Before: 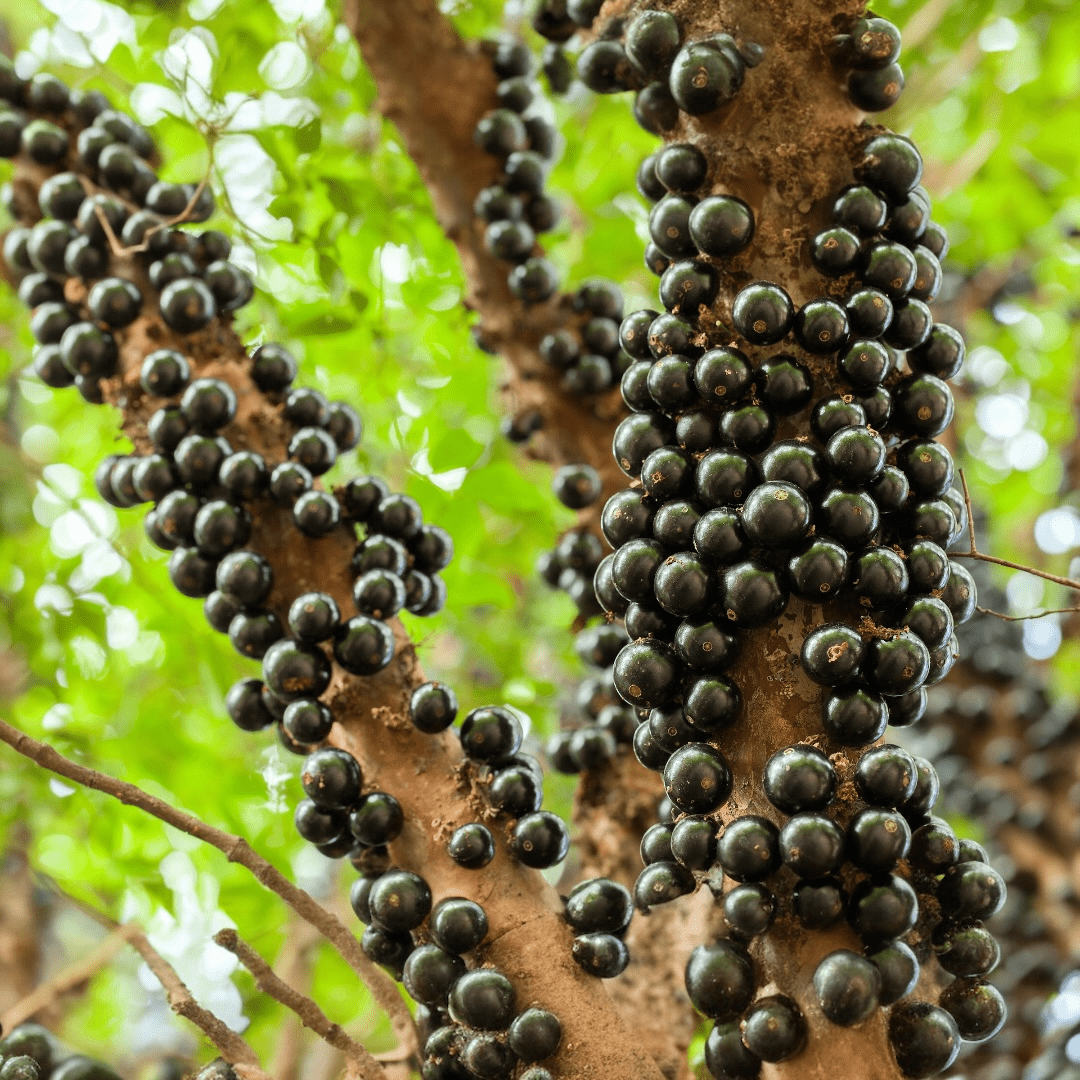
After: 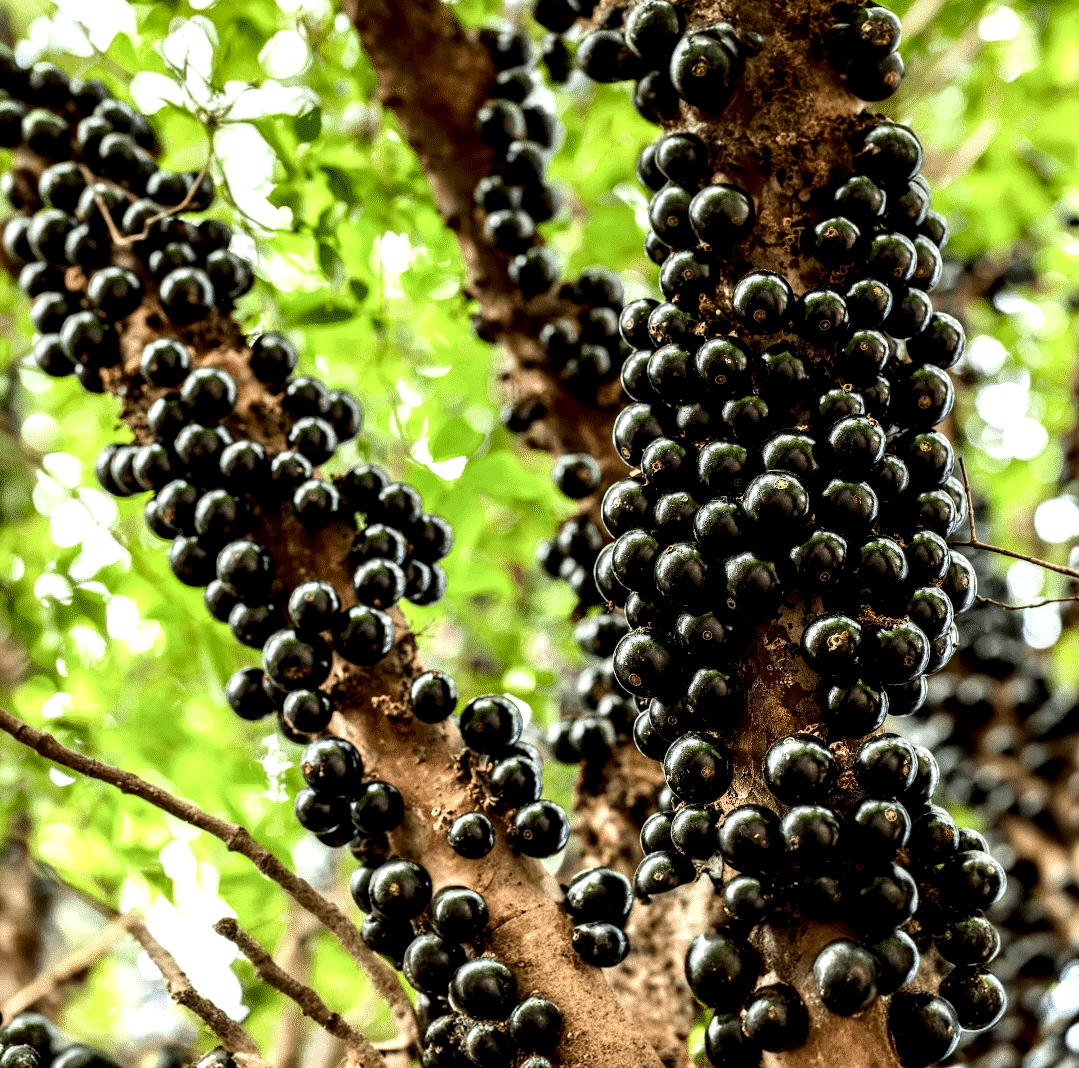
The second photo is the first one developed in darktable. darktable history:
local contrast: shadows 185%, detail 225%
crop: top 1.049%, right 0.001%
